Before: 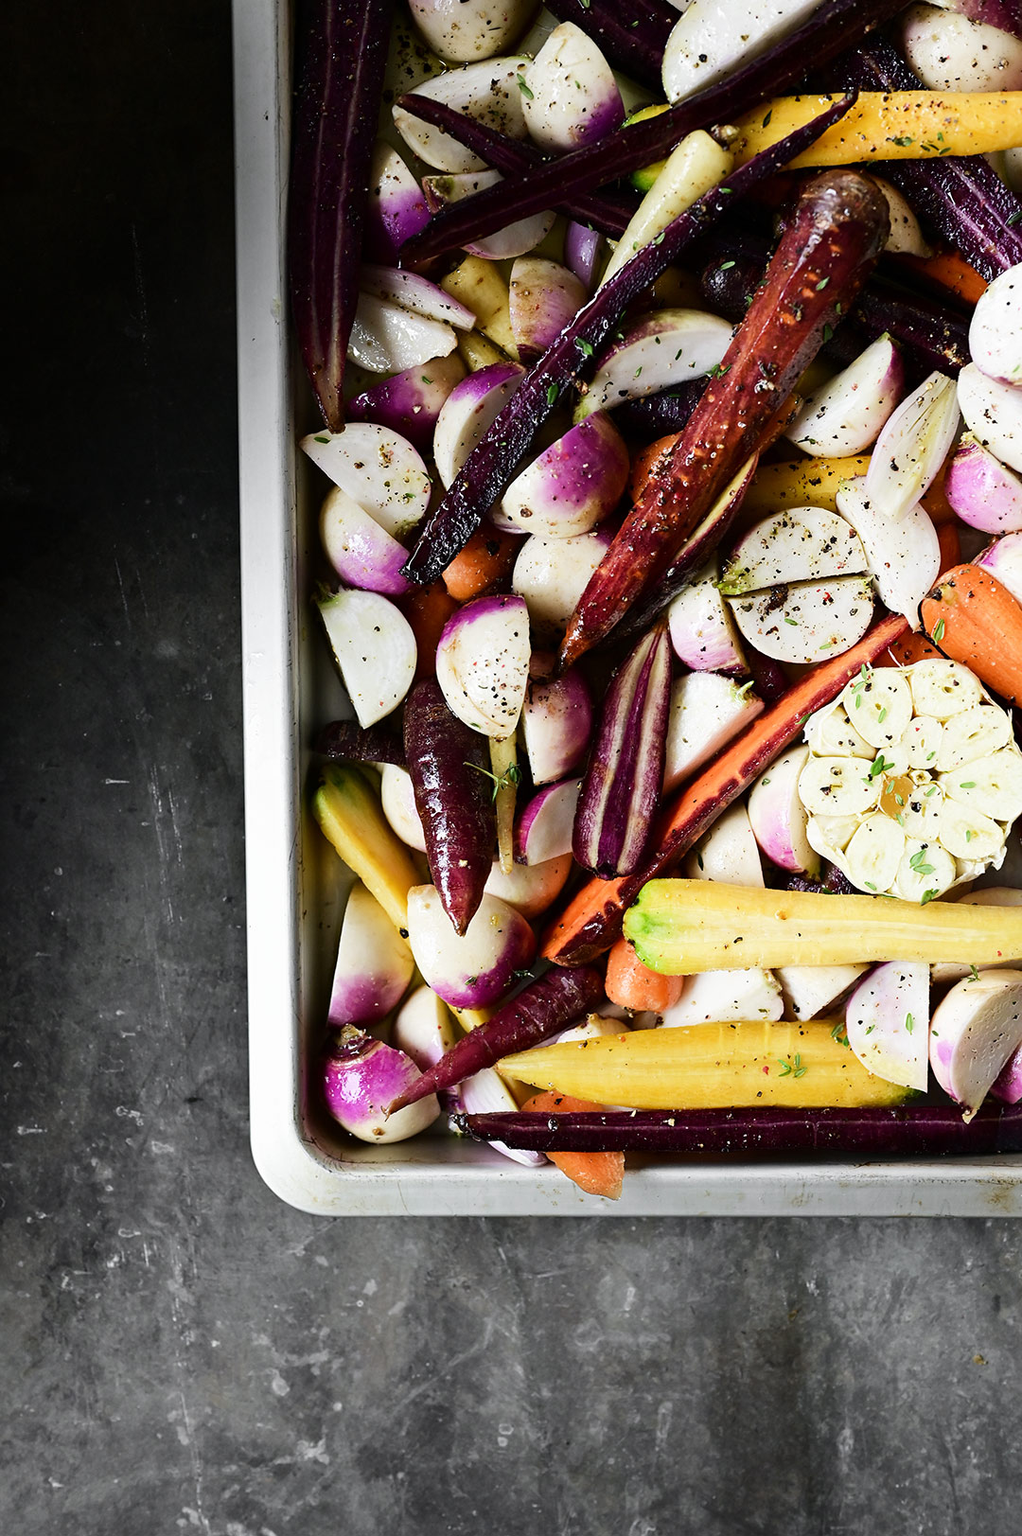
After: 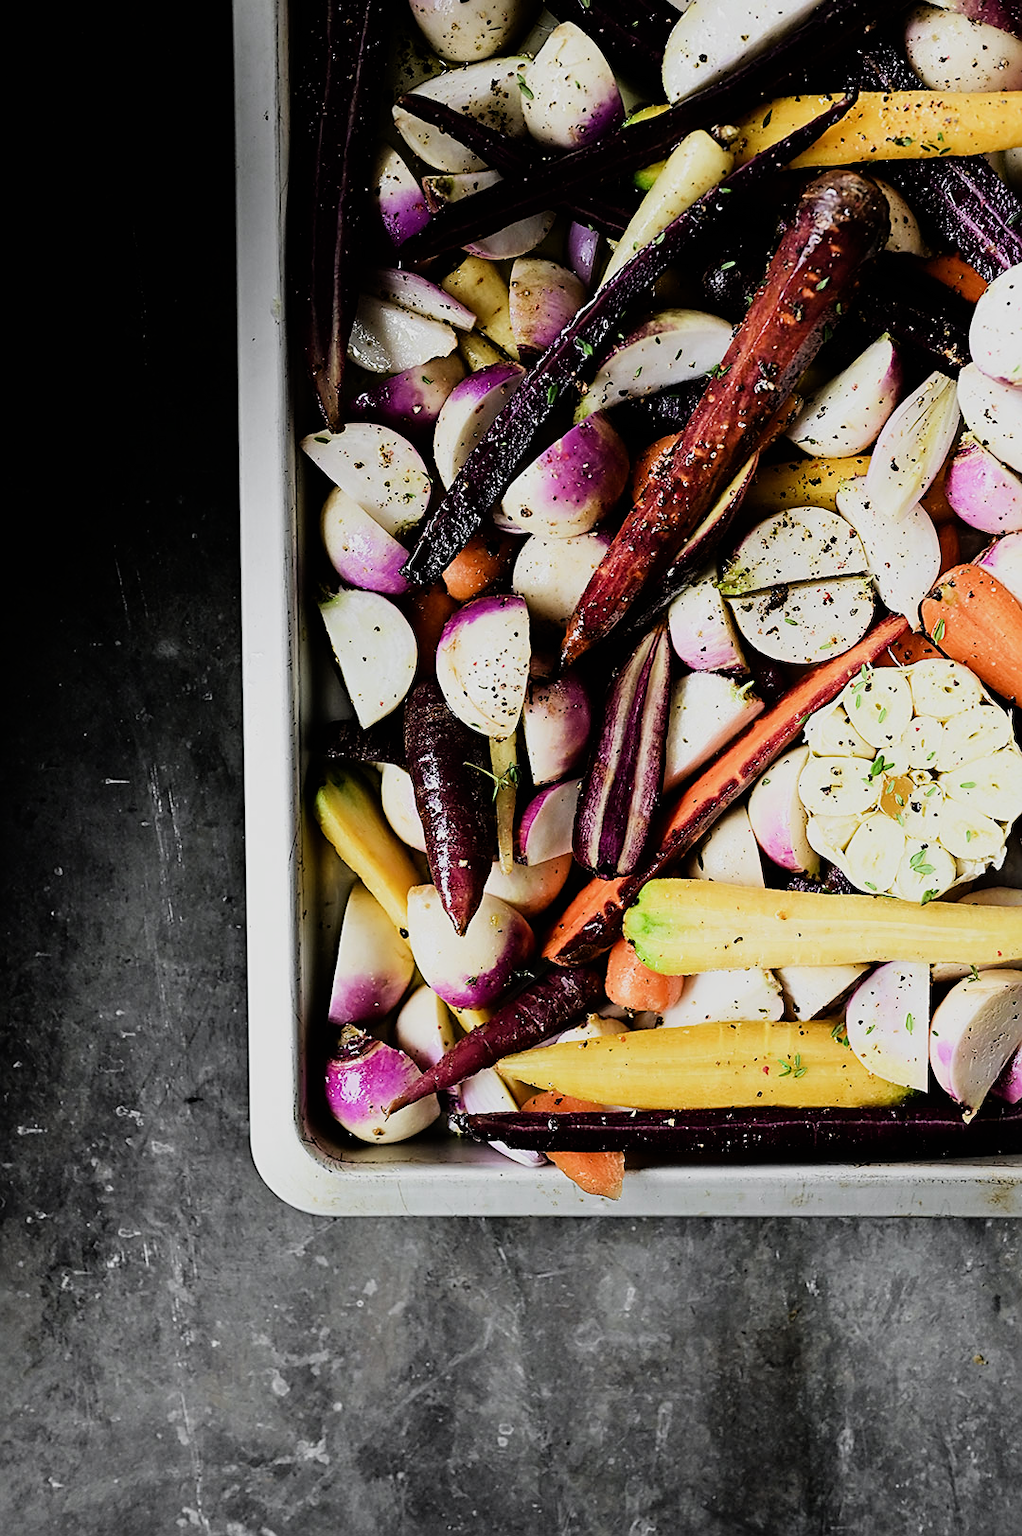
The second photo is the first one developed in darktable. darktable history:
filmic rgb: black relative exposure -7.75 EV, white relative exposure 4.4 EV, threshold 3 EV, hardness 3.76, latitude 50%, contrast 1.1, color science v5 (2021), contrast in shadows safe, contrast in highlights safe, enable highlight reconstruction true
sharpen: on, module defaults
